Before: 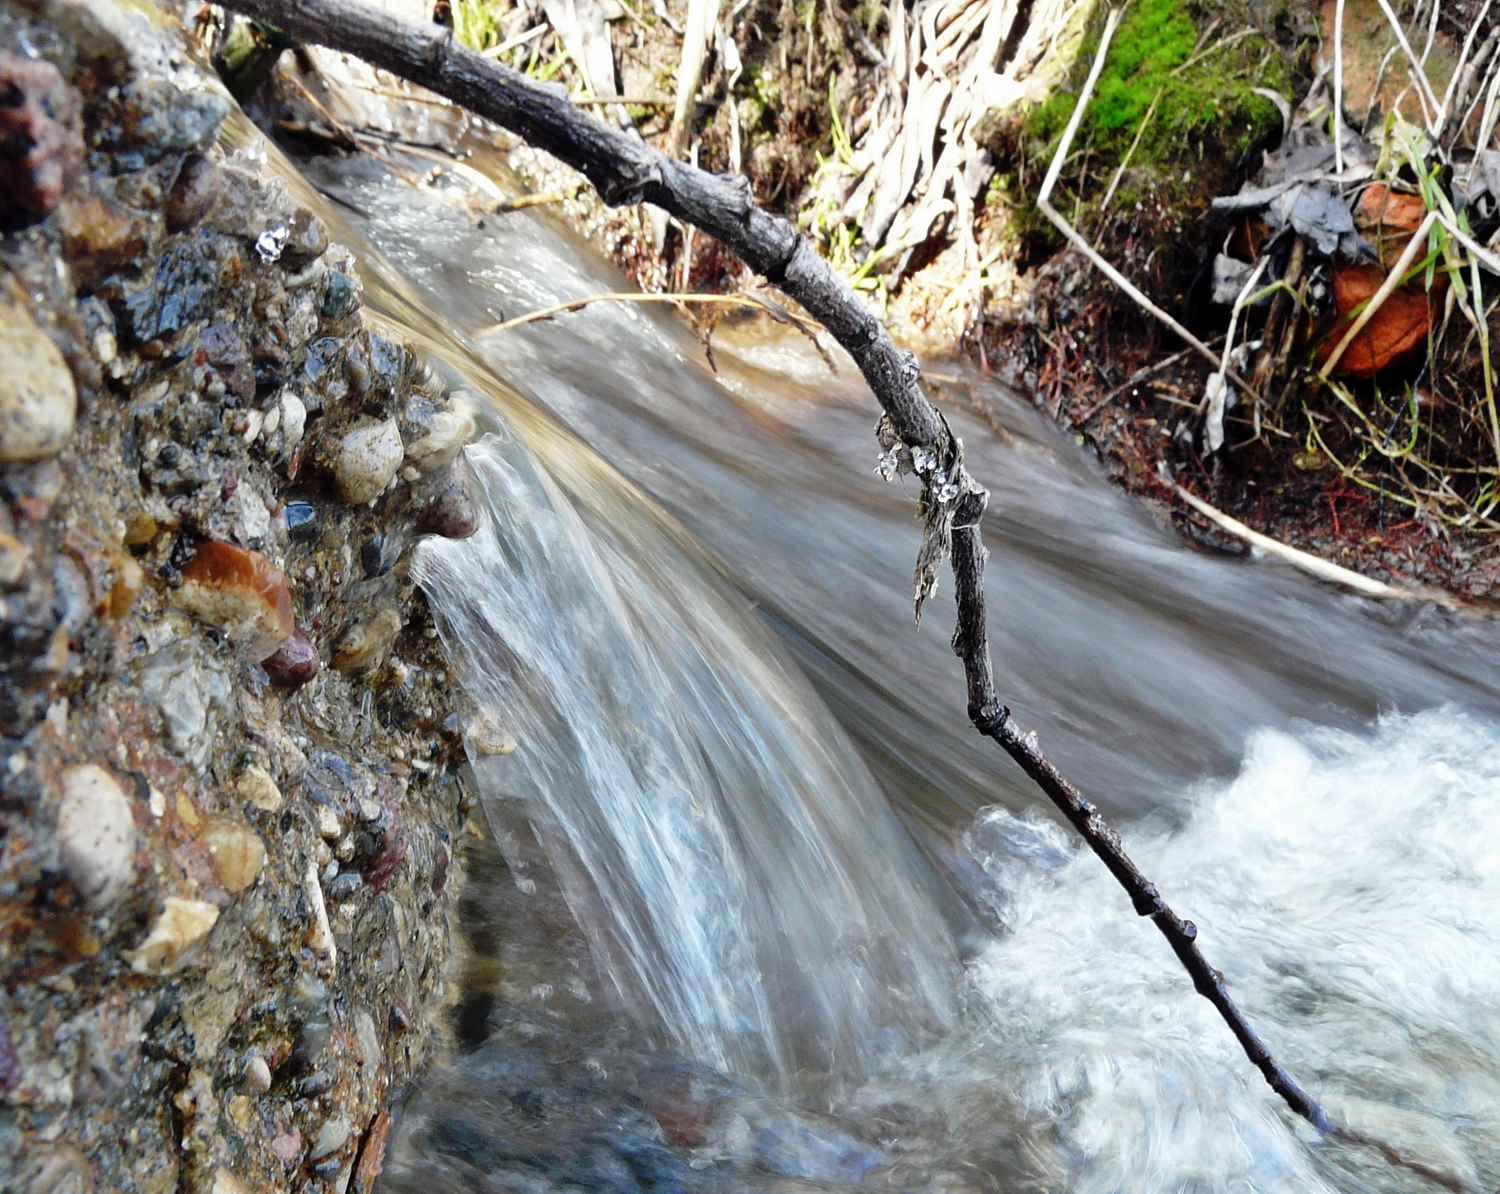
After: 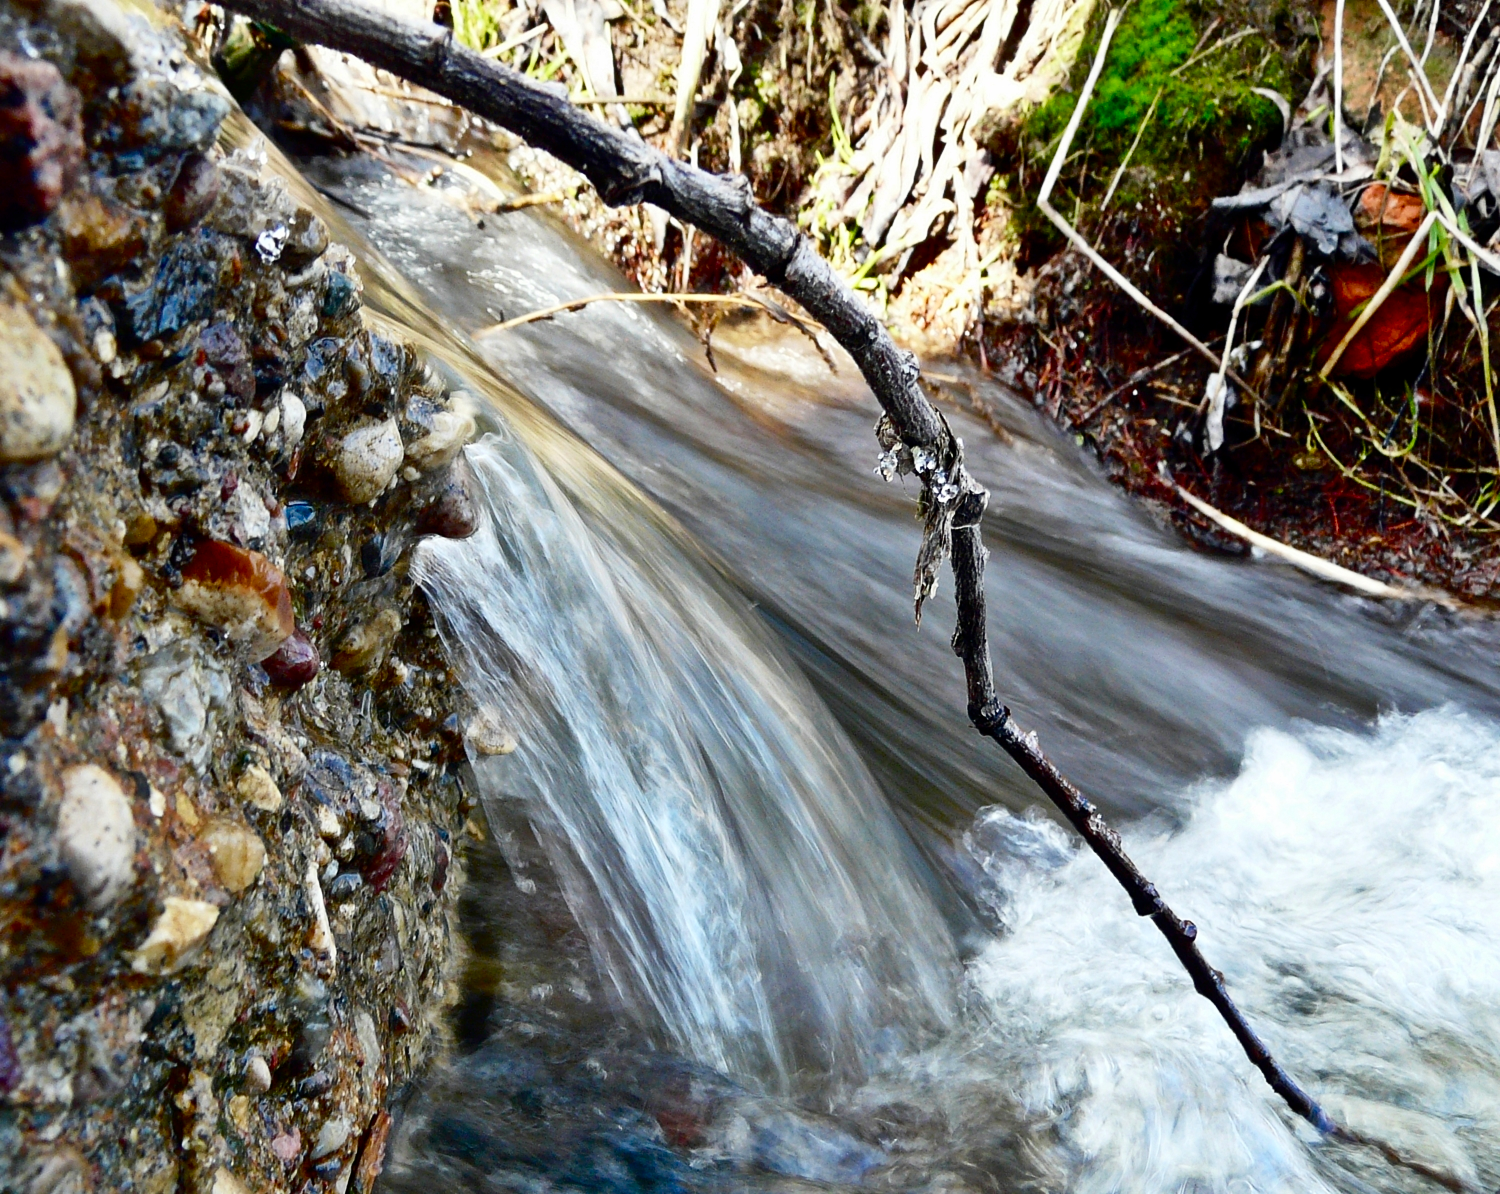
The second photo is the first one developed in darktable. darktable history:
color balance rgb: perceptual saturation grading › global saturation 20%, perceptual saturation grading › highlights -25.143%, perceptual saturation grading › shadows 25.591%
contrast brightness saturation: contrast 0.203, brightness -0.109, saturation 0.105
